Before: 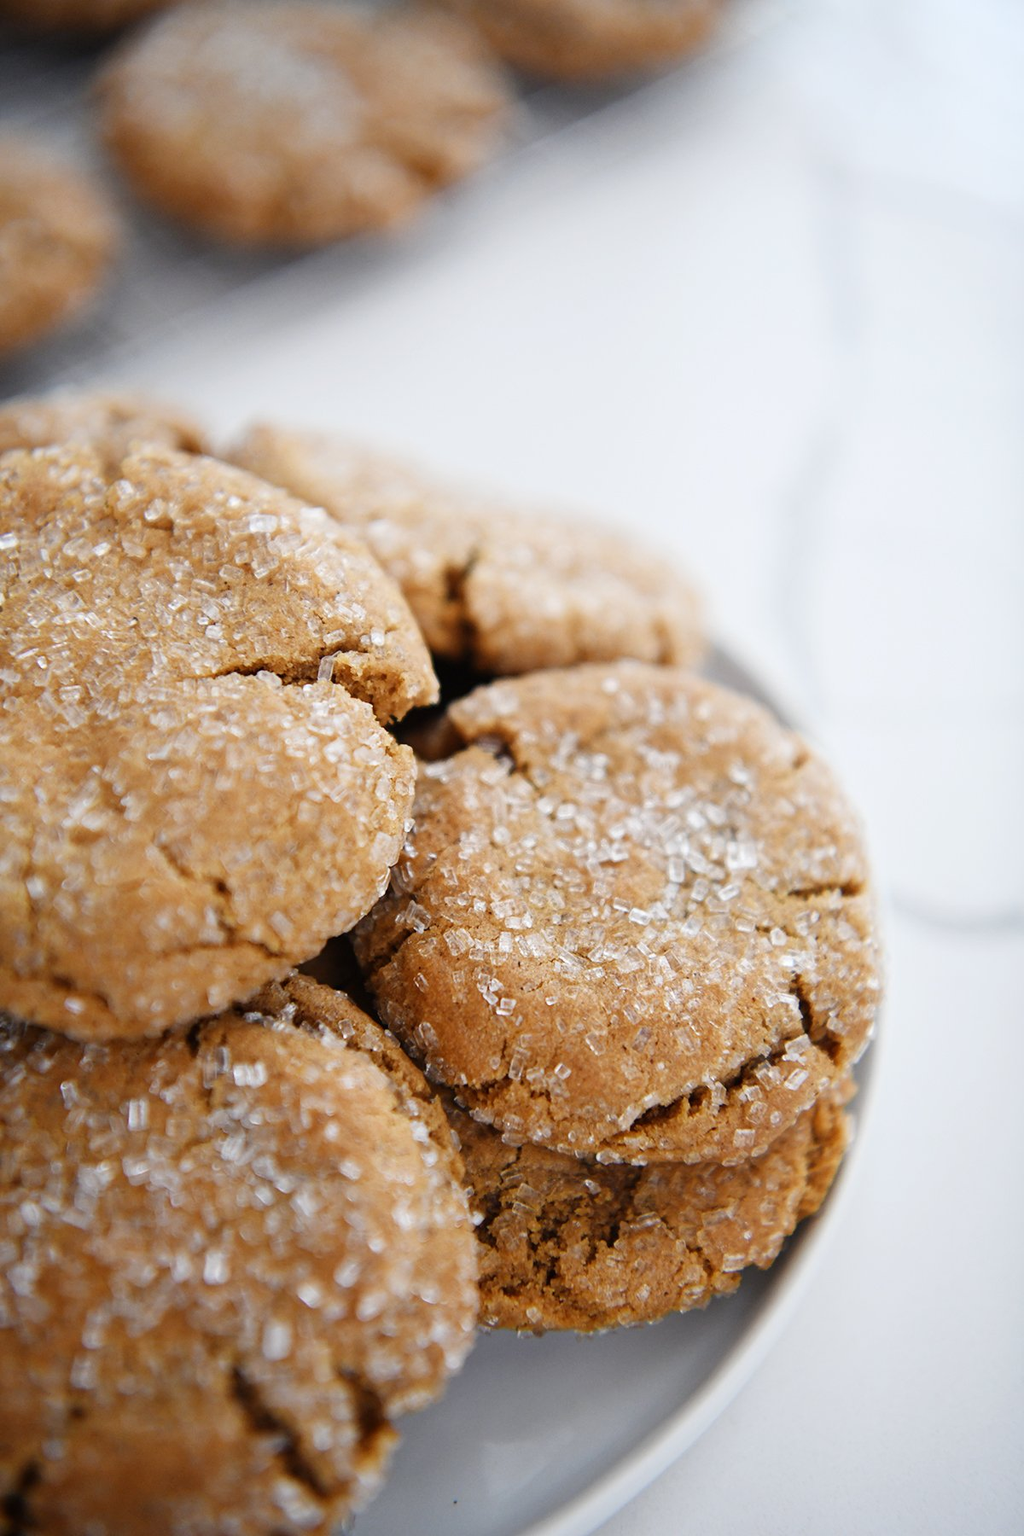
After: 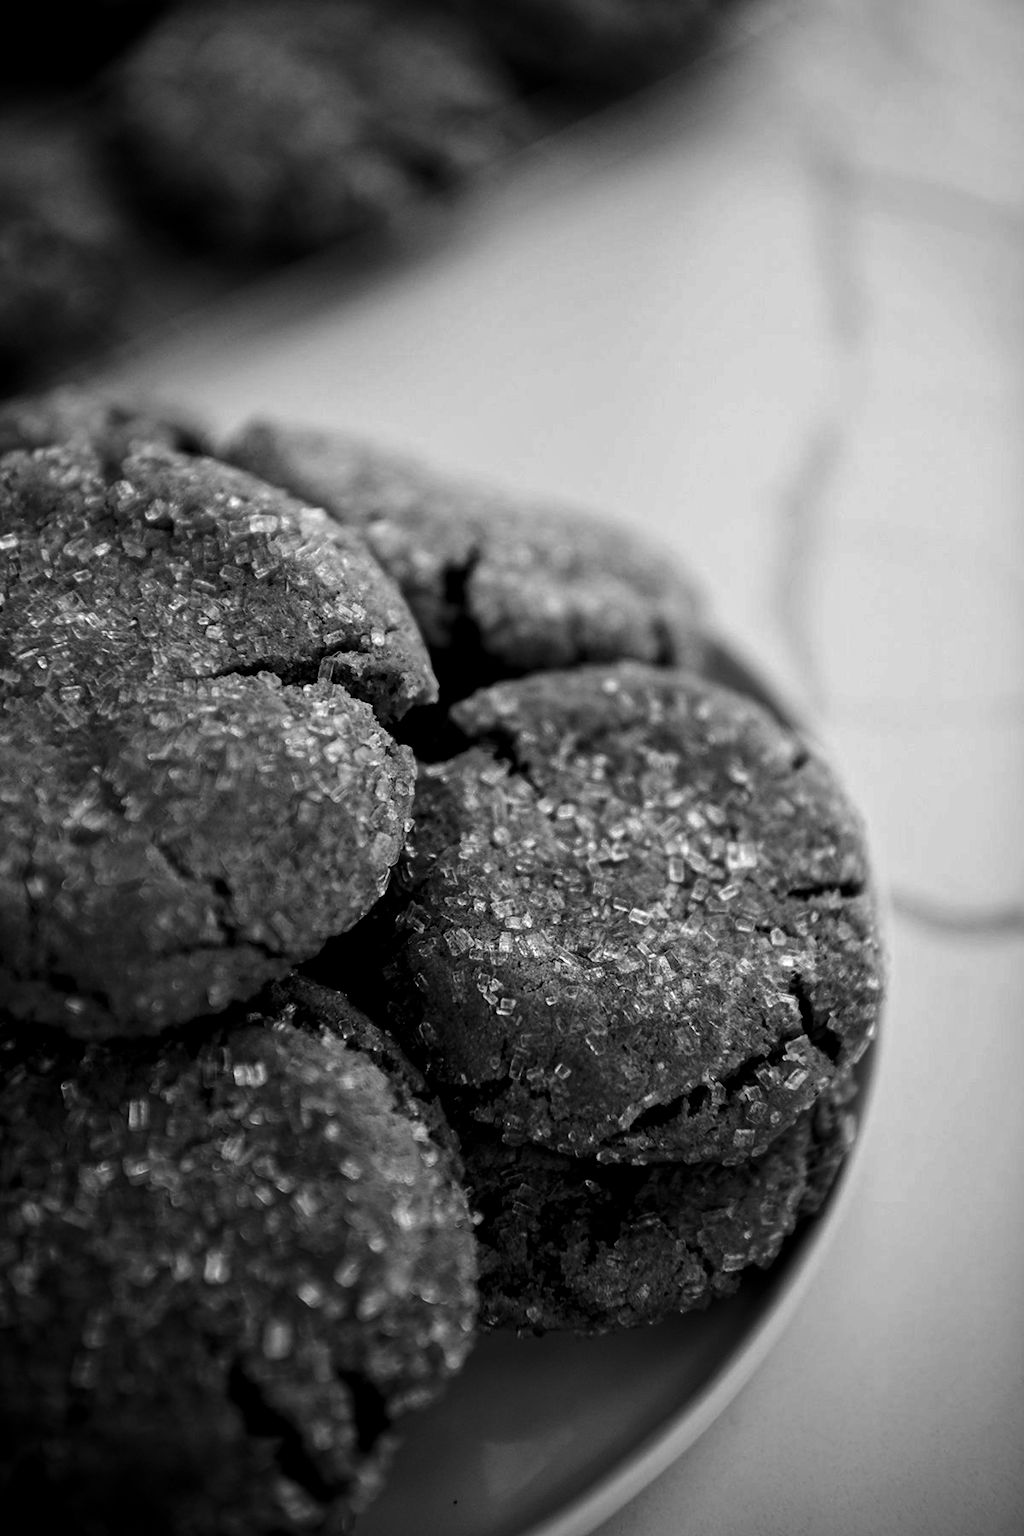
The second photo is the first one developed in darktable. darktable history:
local contrast: detail 130%
haze removal: strength -0.1, compatibility mode true
contrast brightness saturation: contrast 0.023, brightness -0.993, saturation -0.996
vignetting: saturation 0.365
color calibration: illuminant same as pipeline (D50), adaptation XYZ, x 0.345, y 0.358, temperature 5020.66 K
